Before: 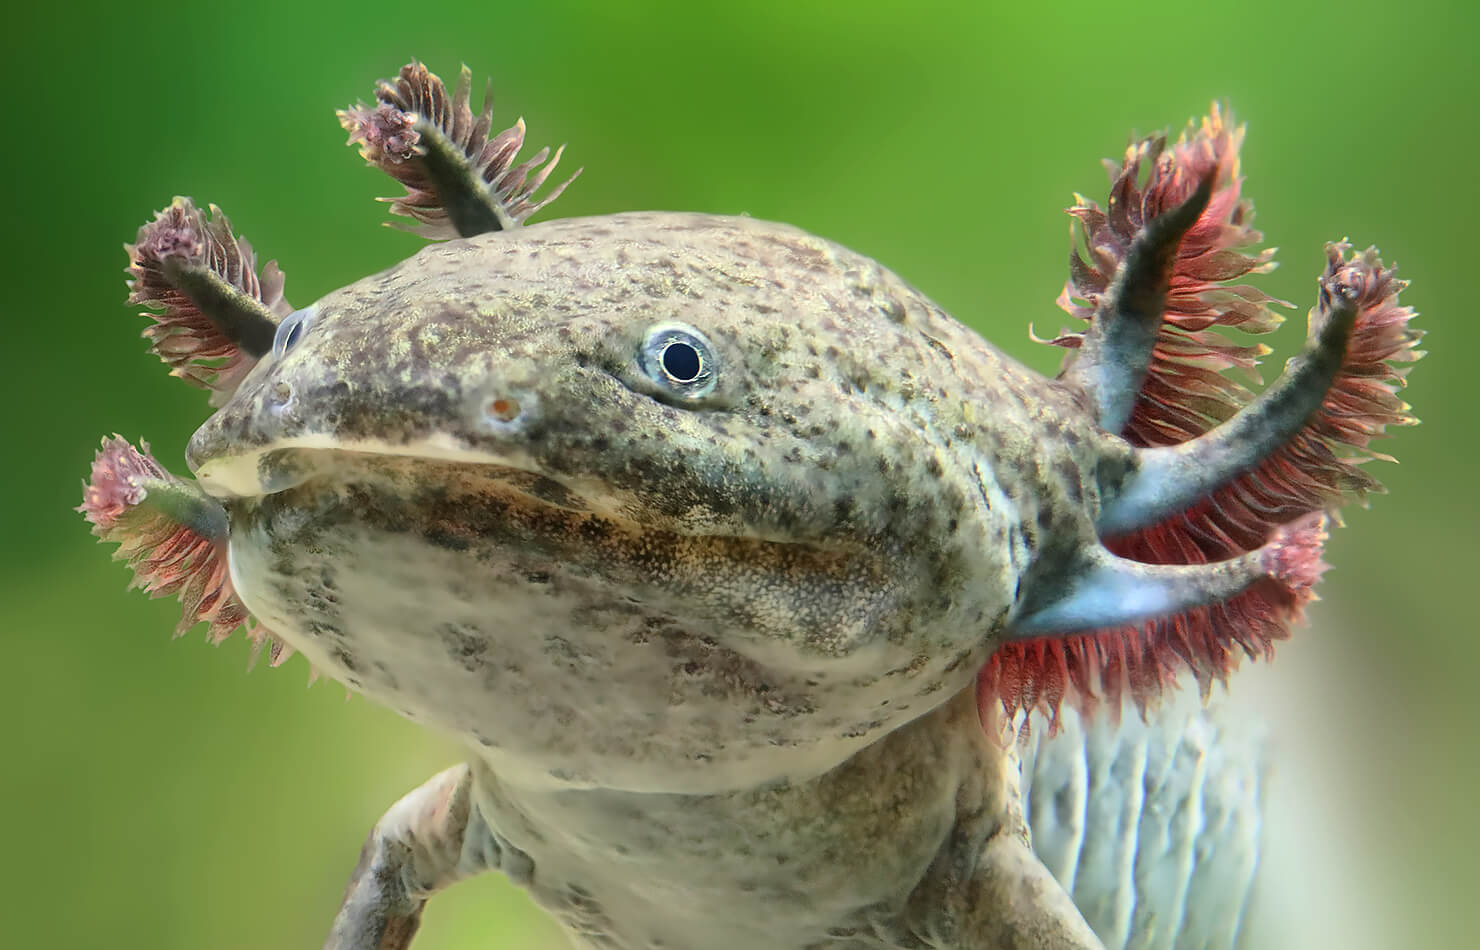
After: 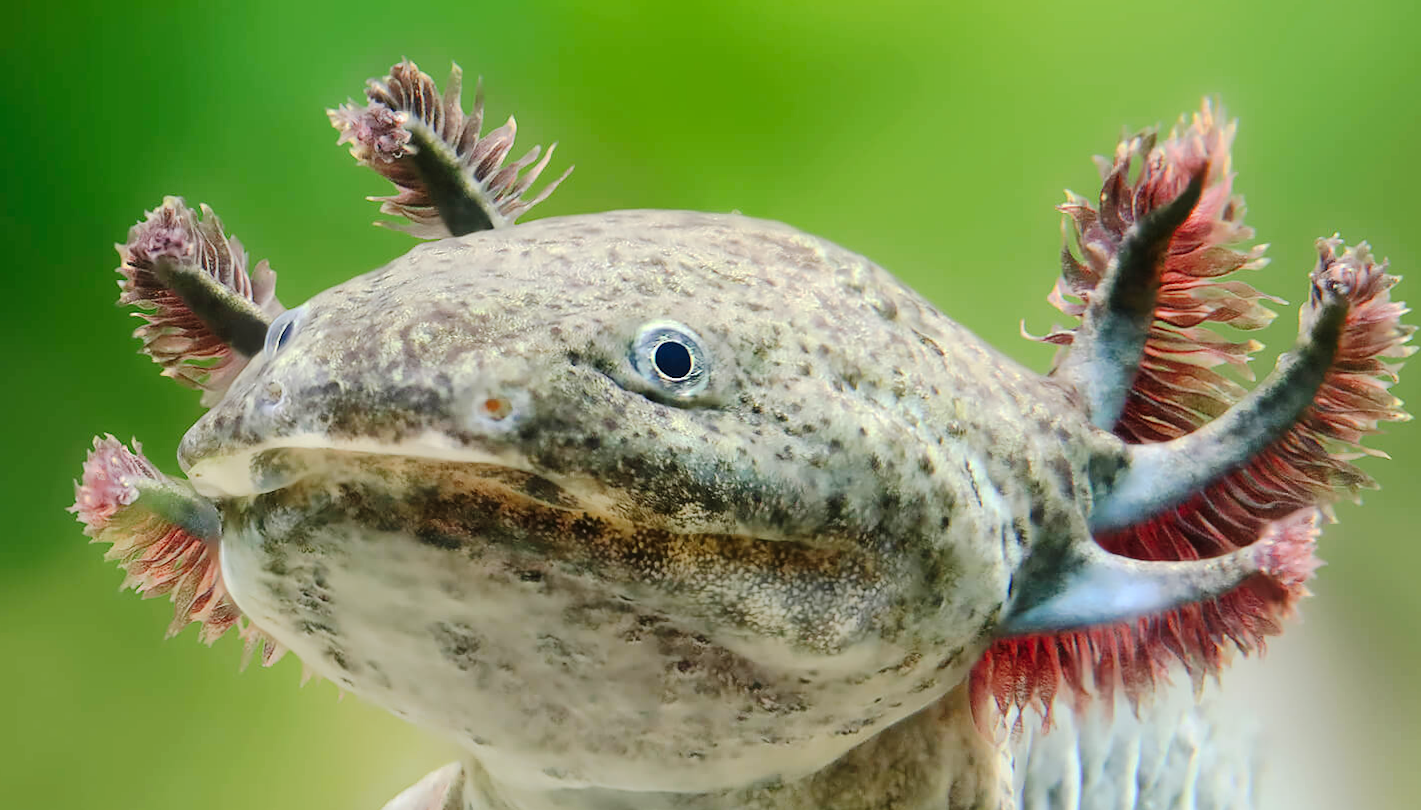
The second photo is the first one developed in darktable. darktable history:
tone curve: curves: ch0 [(0, 0) (0.003, 0.009) (0.011, 0.013) (0.025, 0.022) (0.044, 0.039) (0.069, 0.055) (0.1, 0.077) (0.136, 0.113) (0.177, 0.158) (0.224, 0.213) (0.277, 0.289) (0.335, 0.367) (0.399, 0.451) (0.468, 0.532) (0.543, 0.615) (0.623, 0.696) (0.709, 0.755) (0.801, 0.818) (0.898, 0.893) (1, 1)], preserve colors none
crop and rotate: angle 0.2°, left 0.275%, right 3.127%, bottom 14.18%
